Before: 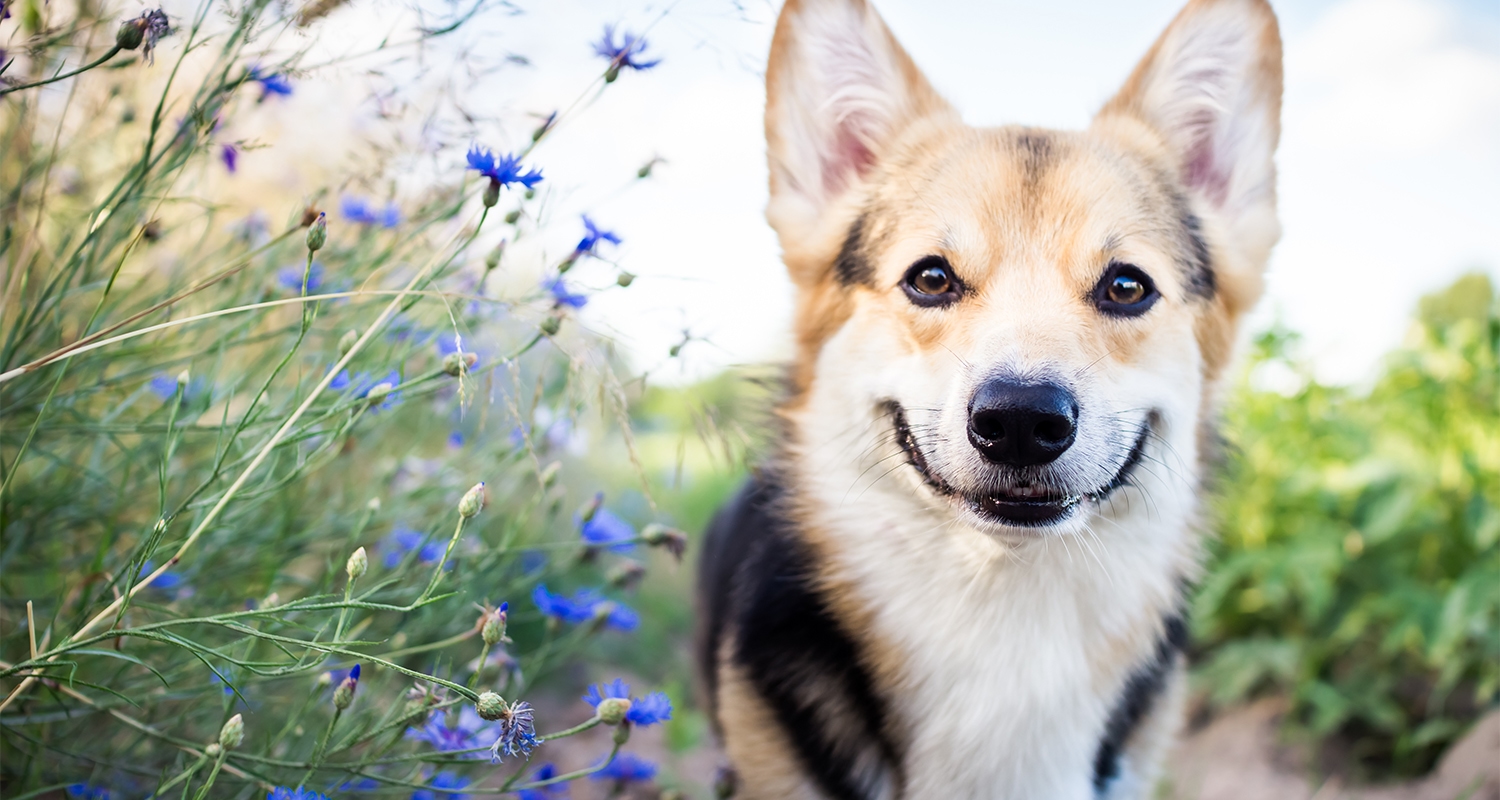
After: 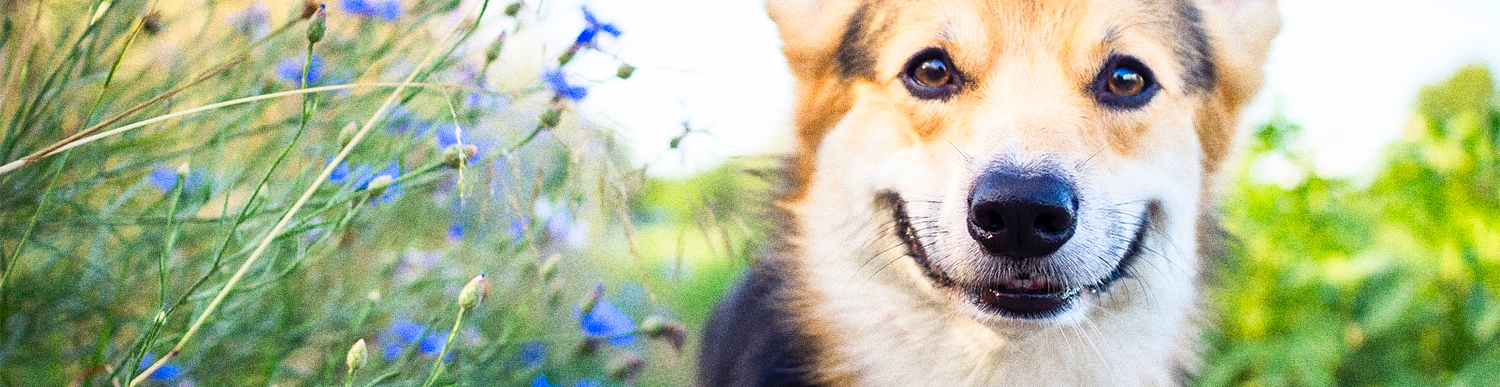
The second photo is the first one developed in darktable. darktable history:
crop and rotate: top 26.056%, bottom 25.543%
contrast brightness saturation: contrast 0.23, brightness 0.1, saturation 0.29
shadows and highlights: on, module defaults
grain: coarseness 10.62 ISO, strength 55.56%
